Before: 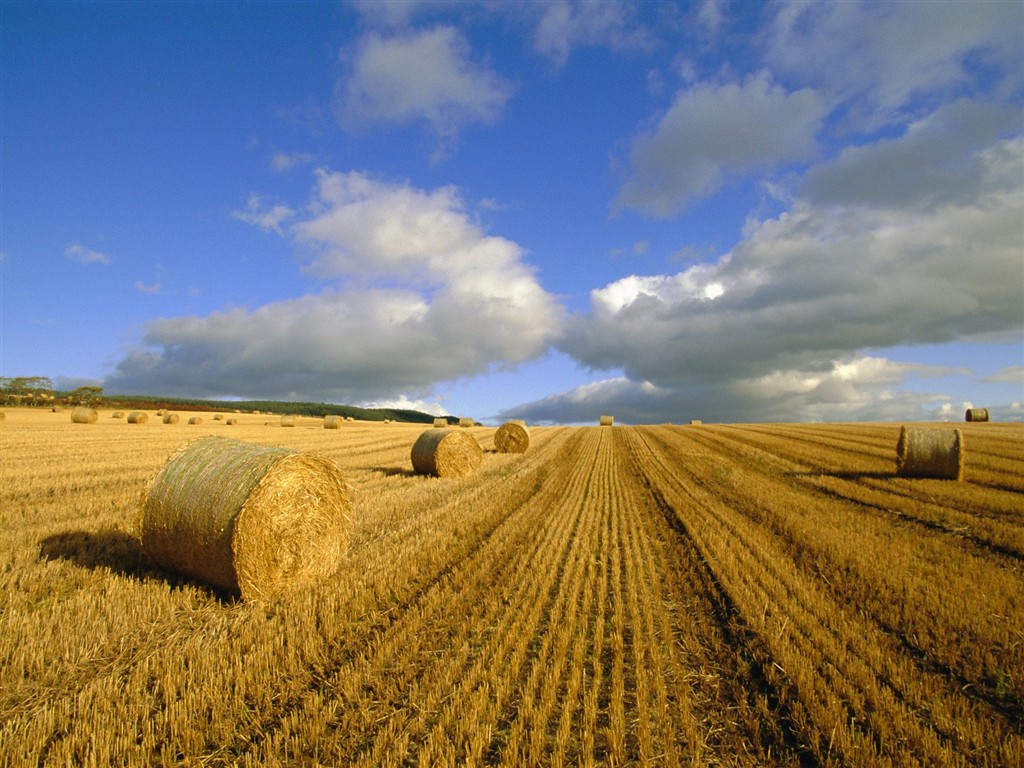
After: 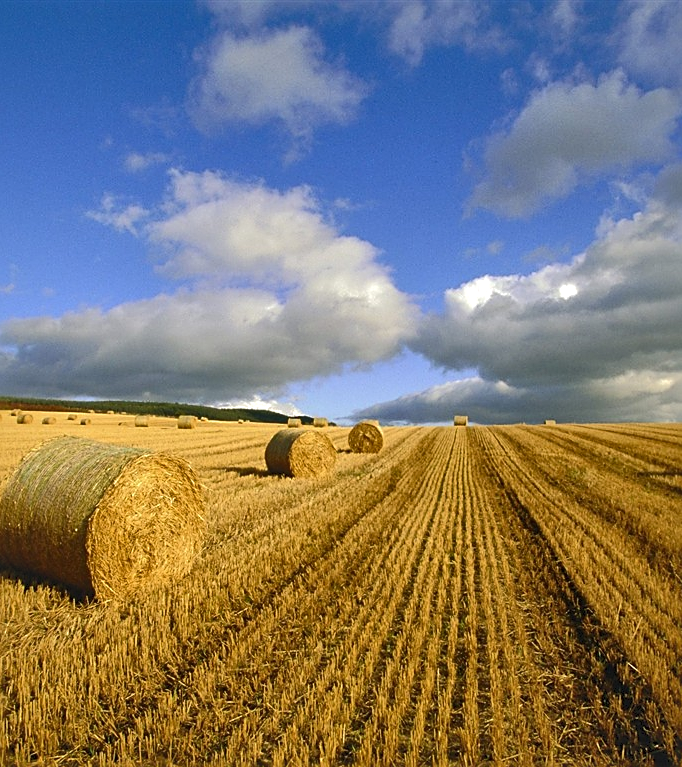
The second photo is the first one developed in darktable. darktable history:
crop and rotate: left 14.34%, right 18.981%
tone equalizer: on, module defaults
sharpen: on, module defaults
tone curve: curves: ch0 [(0, 0) (0.003, 0.08) (0.011, 0.088) (0.025, 0.104) (0.044, 0.122) (0.069, 0.141) (0.1, 0.161) (0.136, 0.181) (0.177, 0.209) (0.224, 0.246) (0.277, 0.293) (0.335, 0.343) (0.399, 0.399) (0.468, 0.464) (0.543, 0.54) (0.623, 0.616) (0.709, 0.694) (0.801, 0.757) (0.898, 0.821) (1, 1)], color space Lab, independent channels, preserve colors none
local contrast: mode bilateral grid, contrast 20, coarseness 51, detail 157%, midtone range 0.2
